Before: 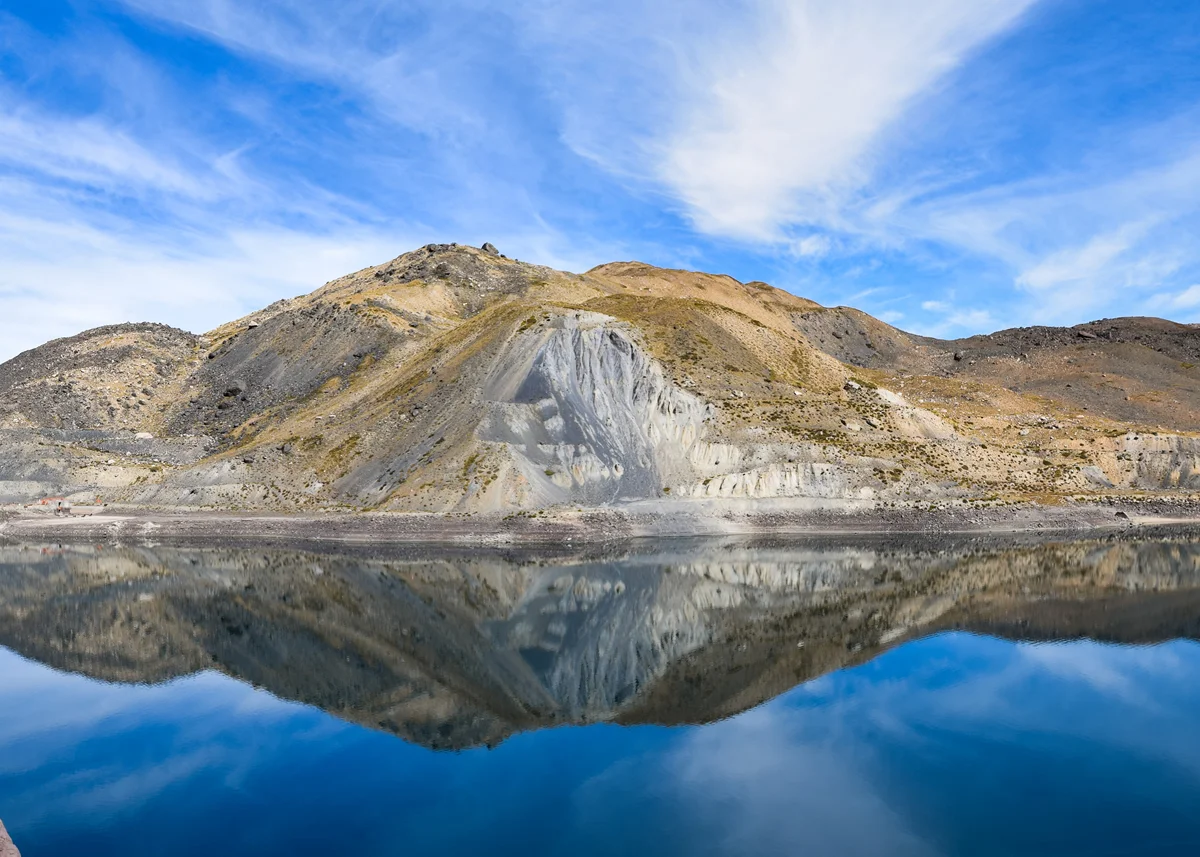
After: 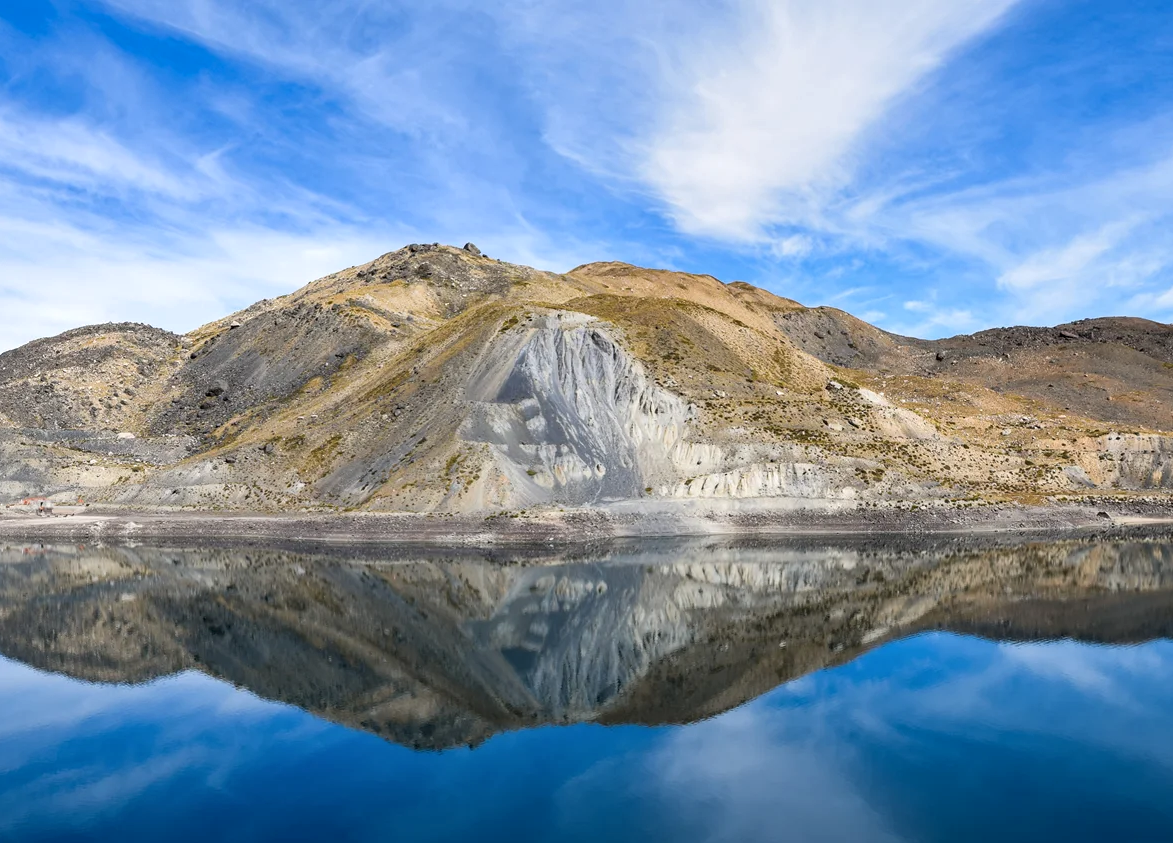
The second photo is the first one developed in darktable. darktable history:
local contrast: highlights 107%, shadows 97%, detail 119%, midtone range 0.2
crop and rotate: left 1.562%, right 0.628%, bottom 1.589%
